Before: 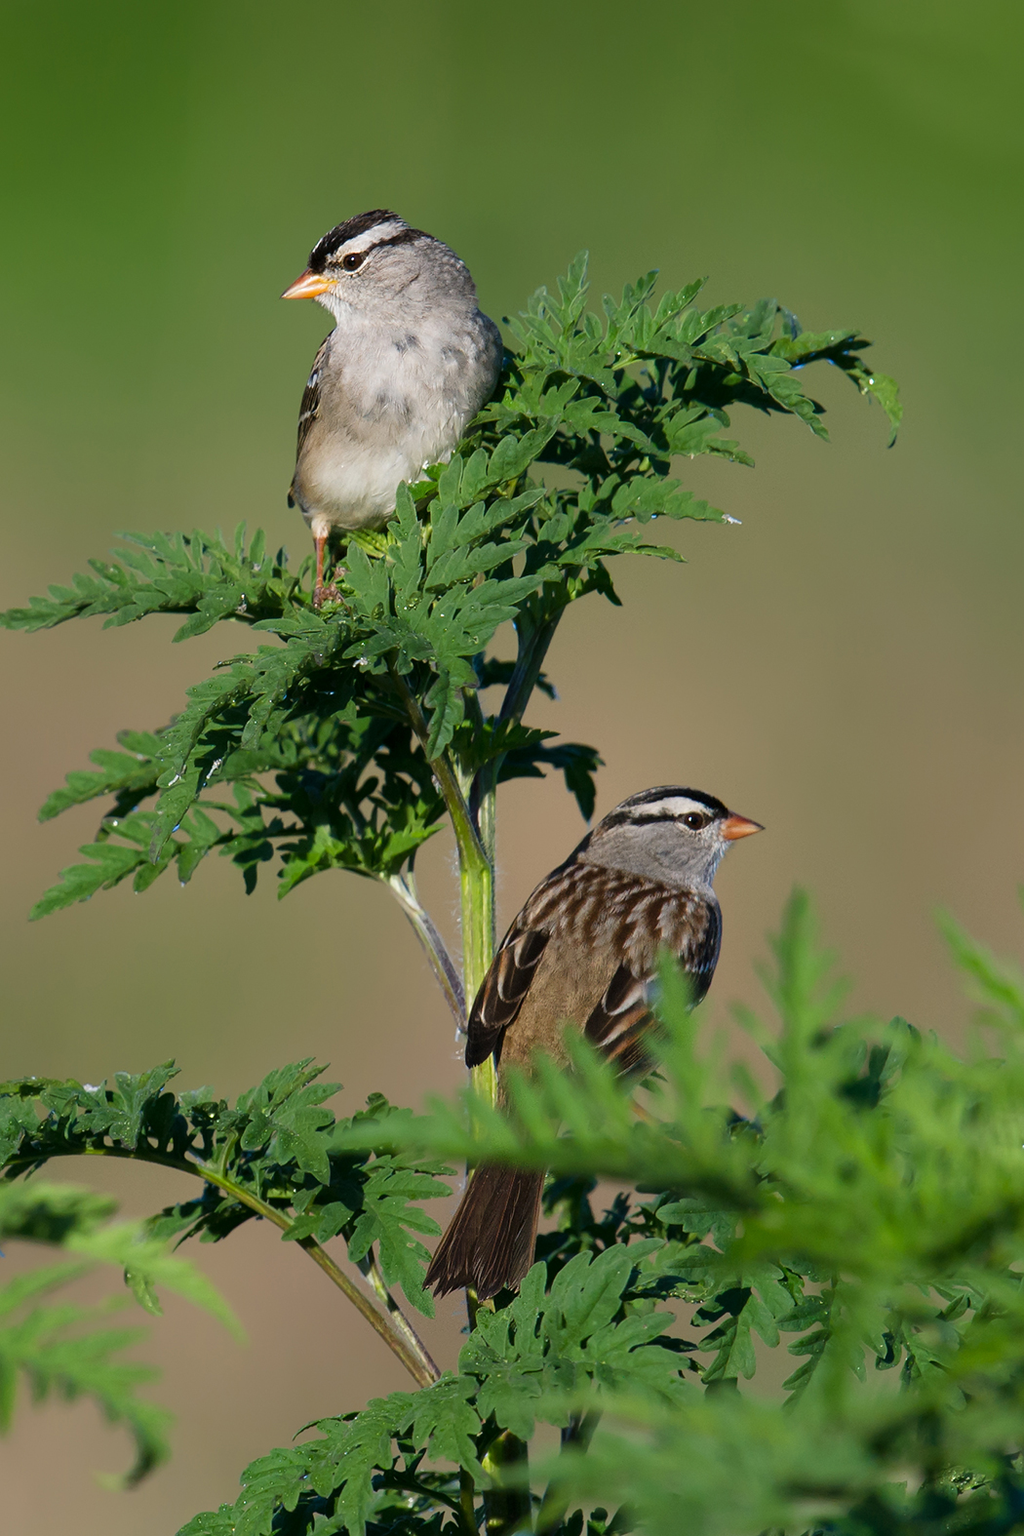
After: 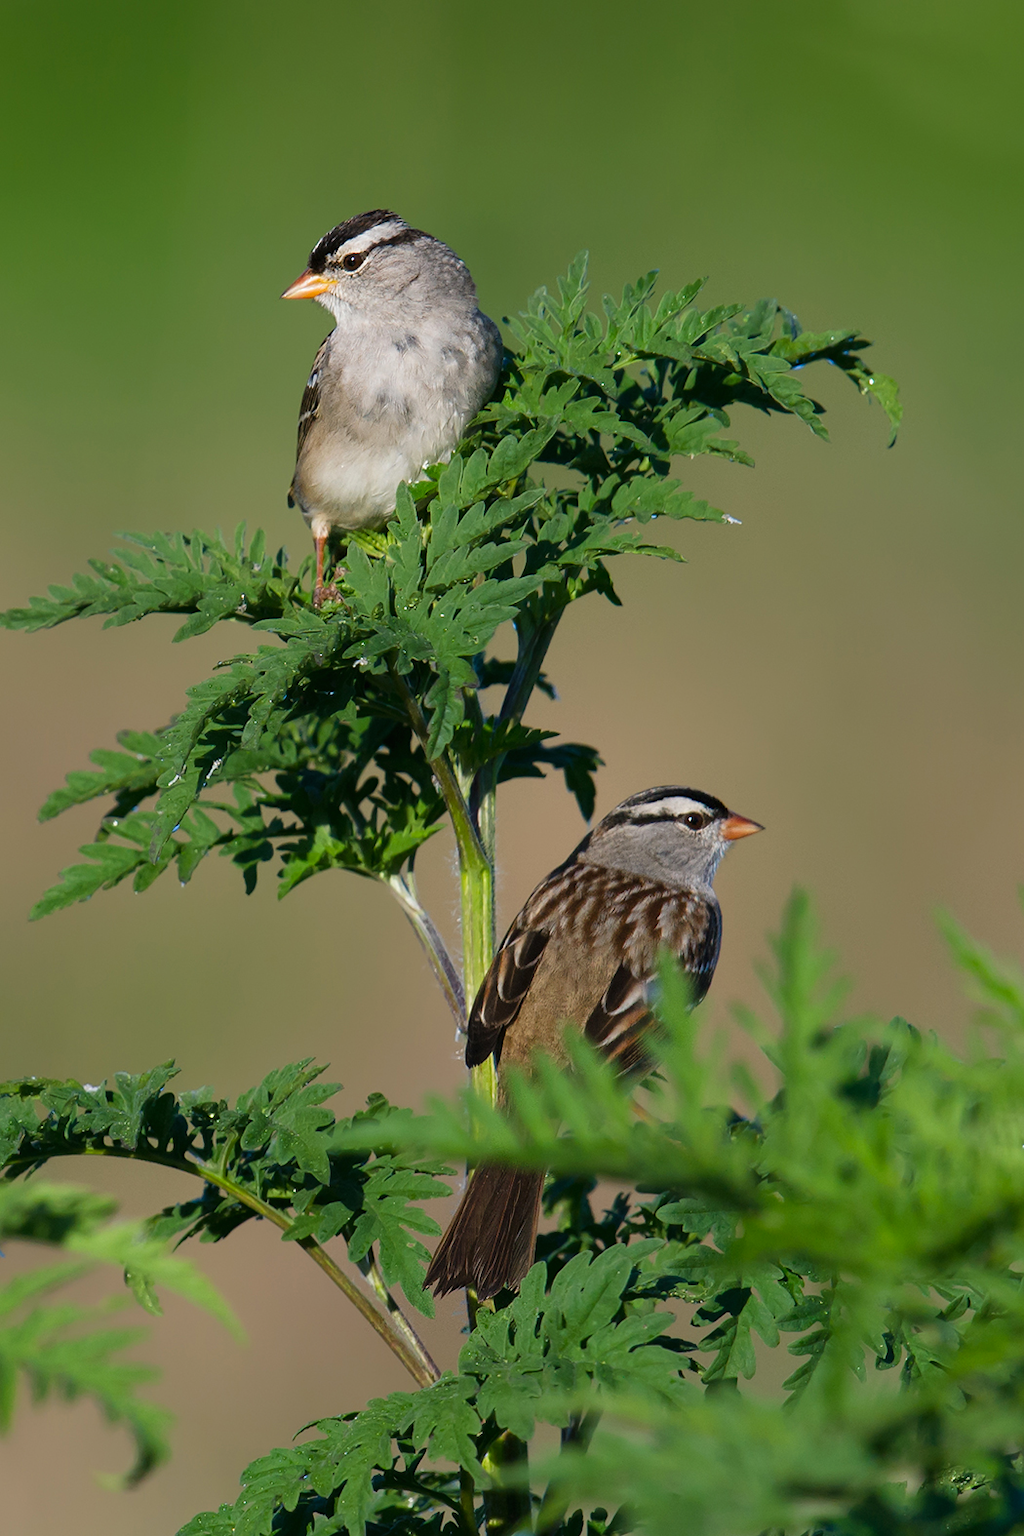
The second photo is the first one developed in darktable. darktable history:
contrast brightness saturation: contrast -0.014, brightness -0.006, saturation 0.044
